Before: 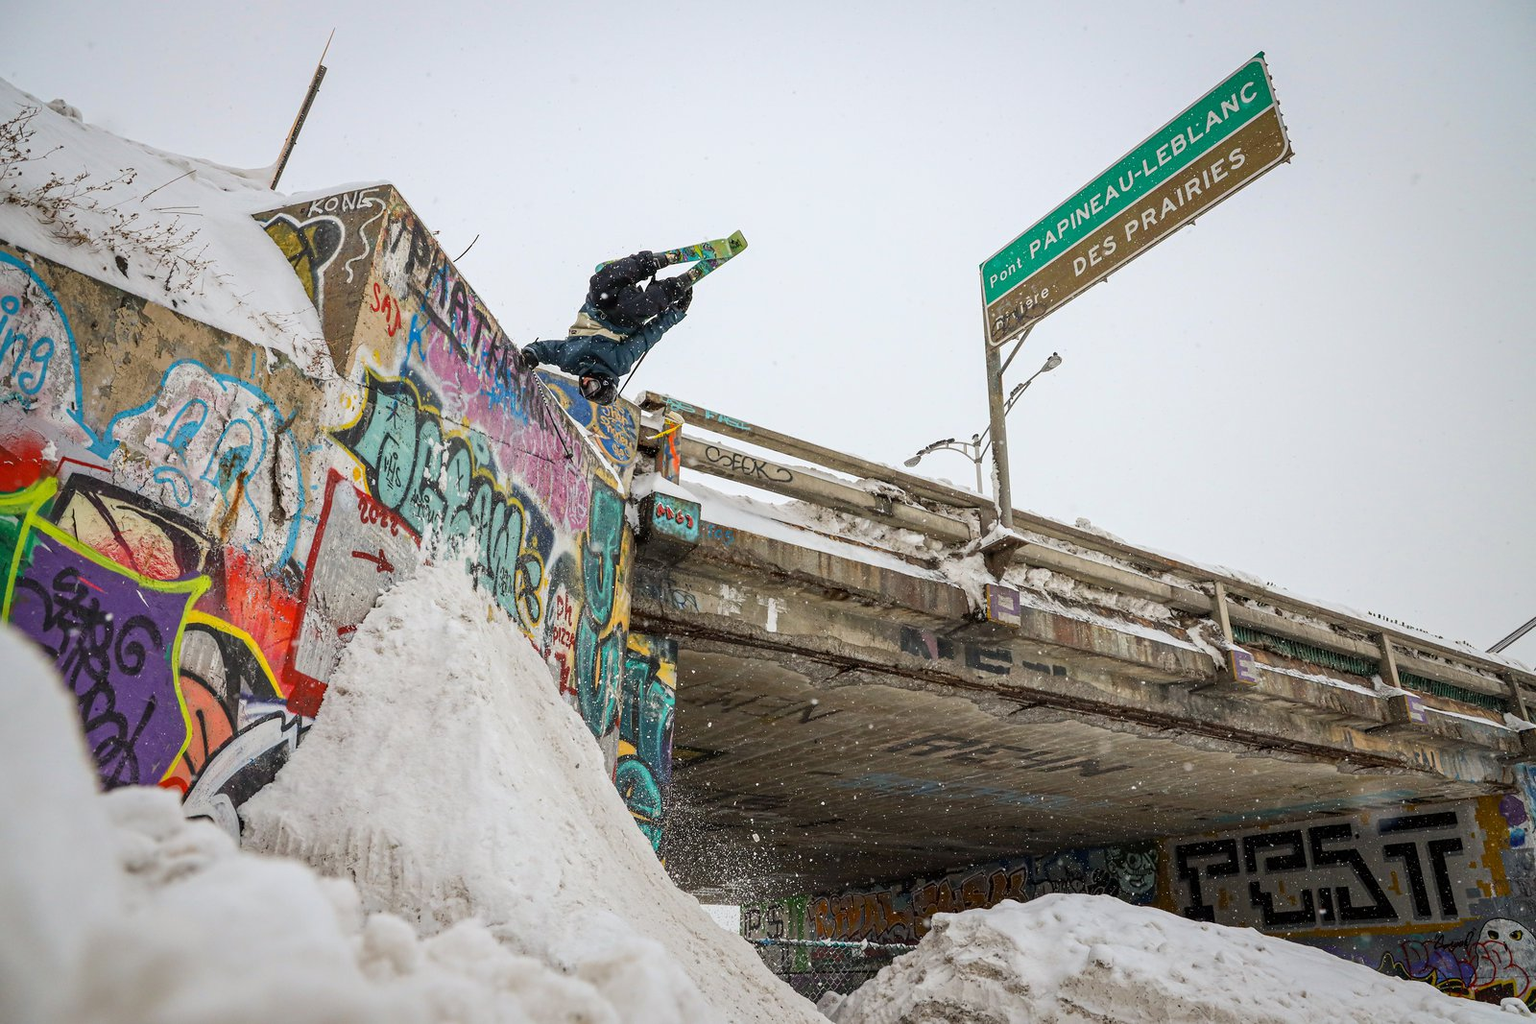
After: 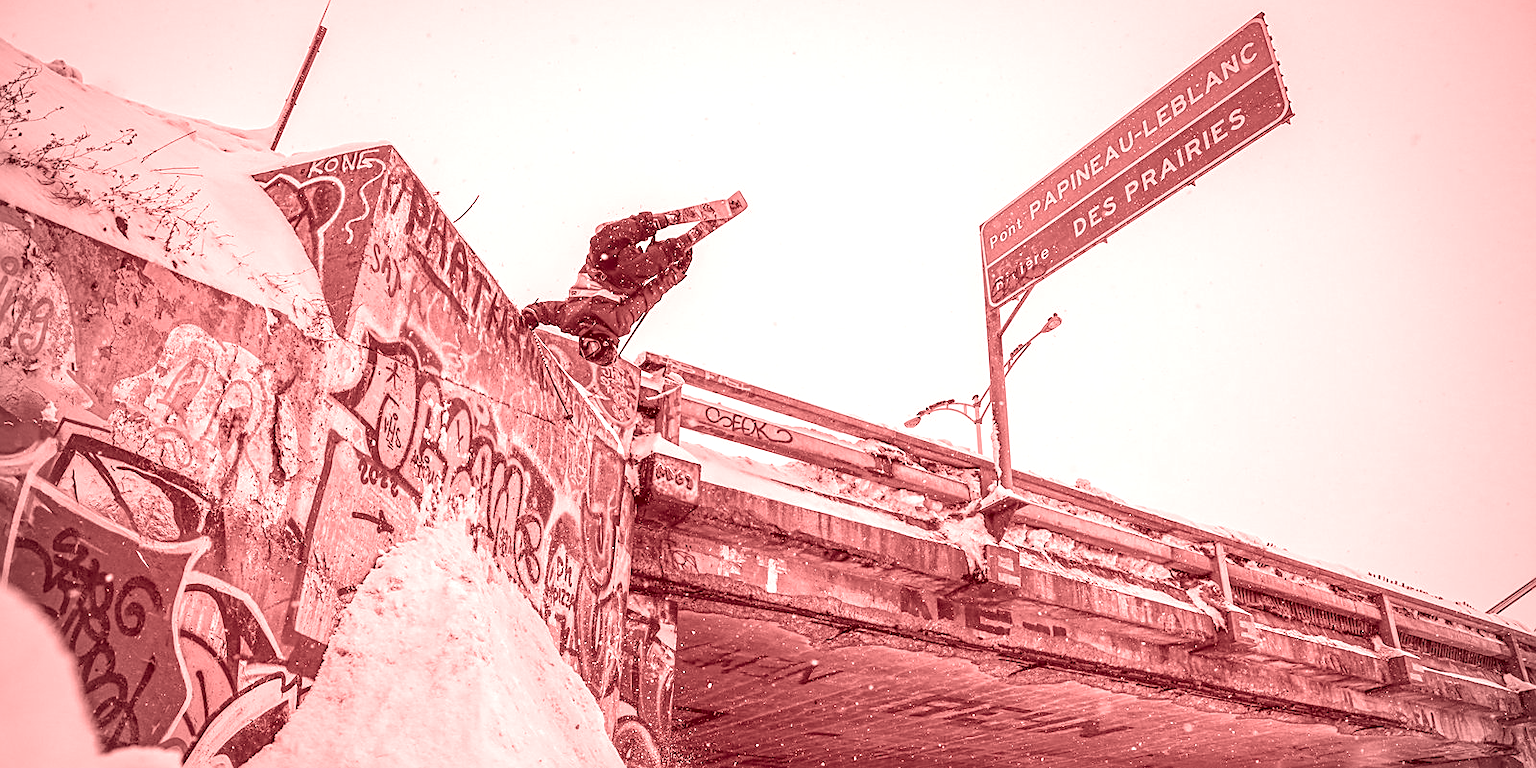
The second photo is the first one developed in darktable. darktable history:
crop: top 3.857%, bottom 21.132%
vignetting: fall-off radius 63.6%
exposure: exposure 0.217 EV, compensate highlight preservation false
local contrast: detail 130%
white balance: red 0.924, blue 1.095
colorize: saturation 60%, source mix 100%
sharpen: on, module defaults
tone equalizer: -8 EV -0.55 EV
